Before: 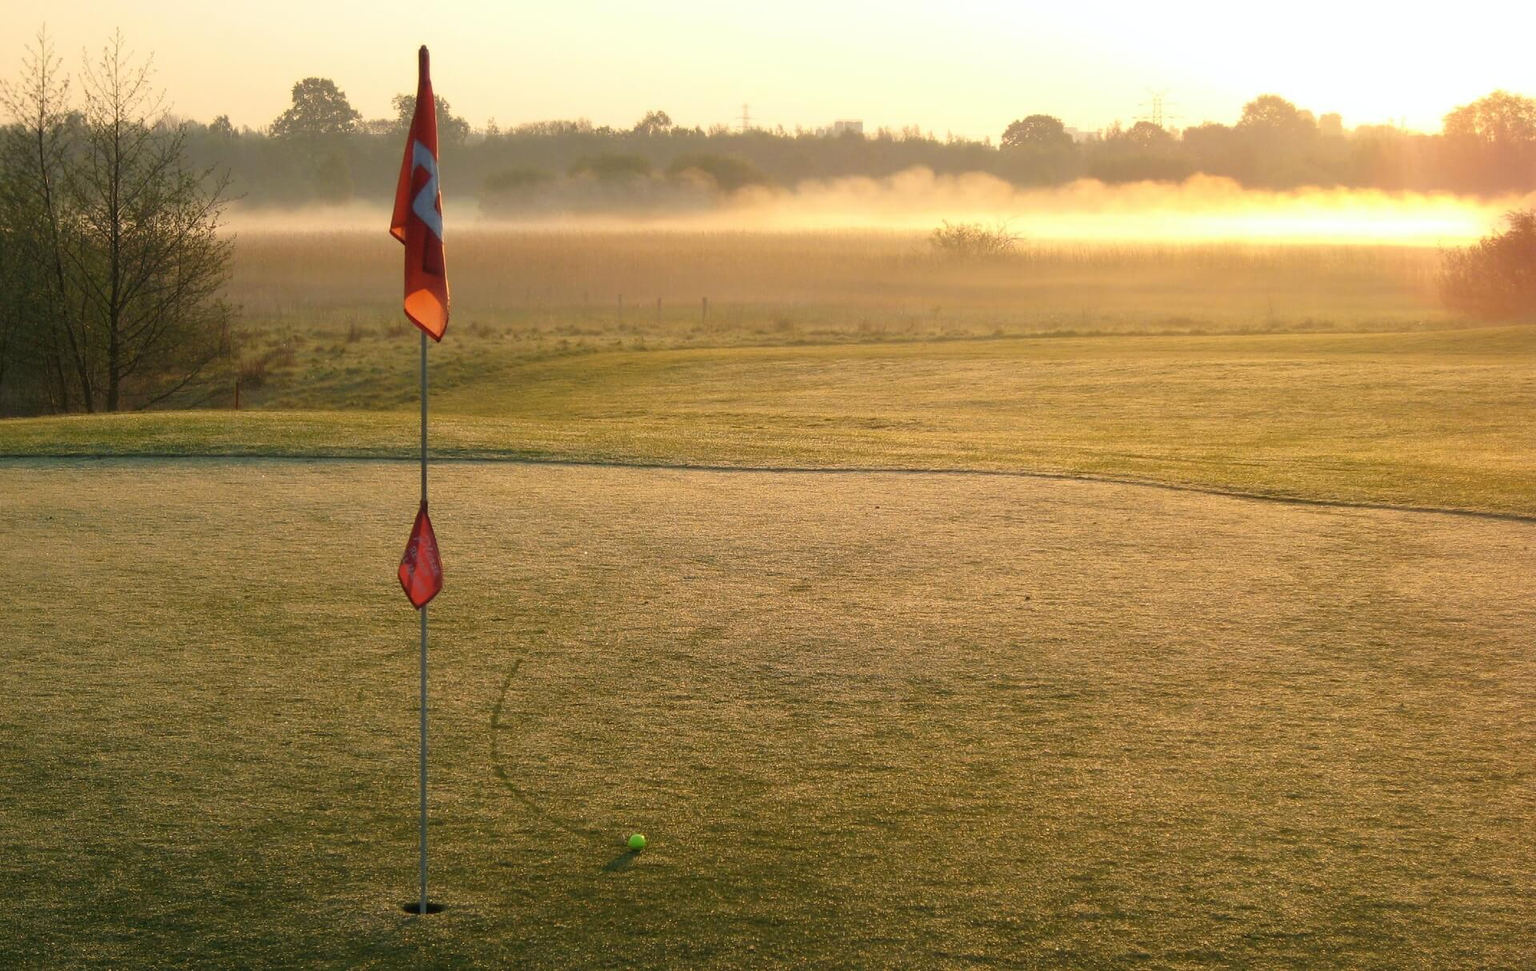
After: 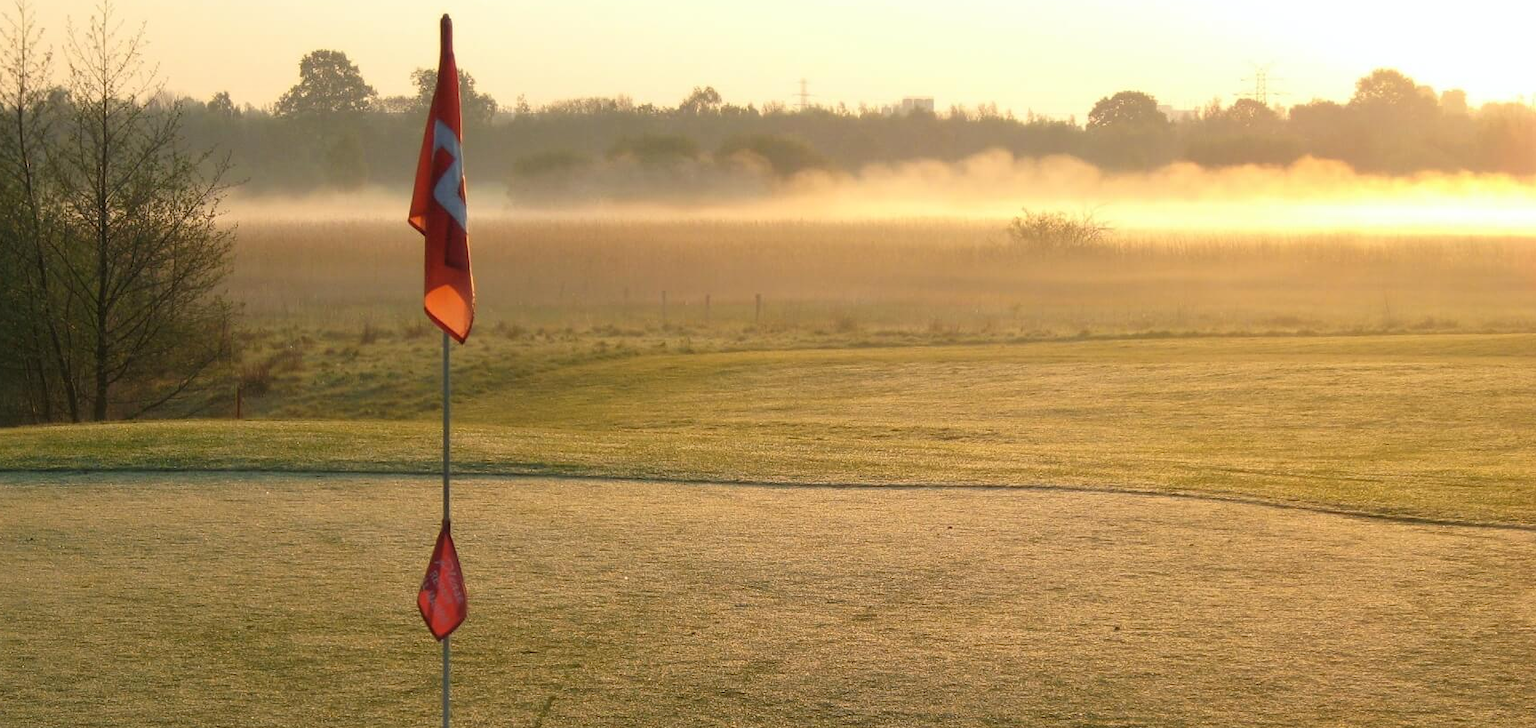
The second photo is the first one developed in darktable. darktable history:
crop: left 1.509%, top 3.452%, right 7.696%, bottom 28.452%
tone equalizer: on, module defaults
